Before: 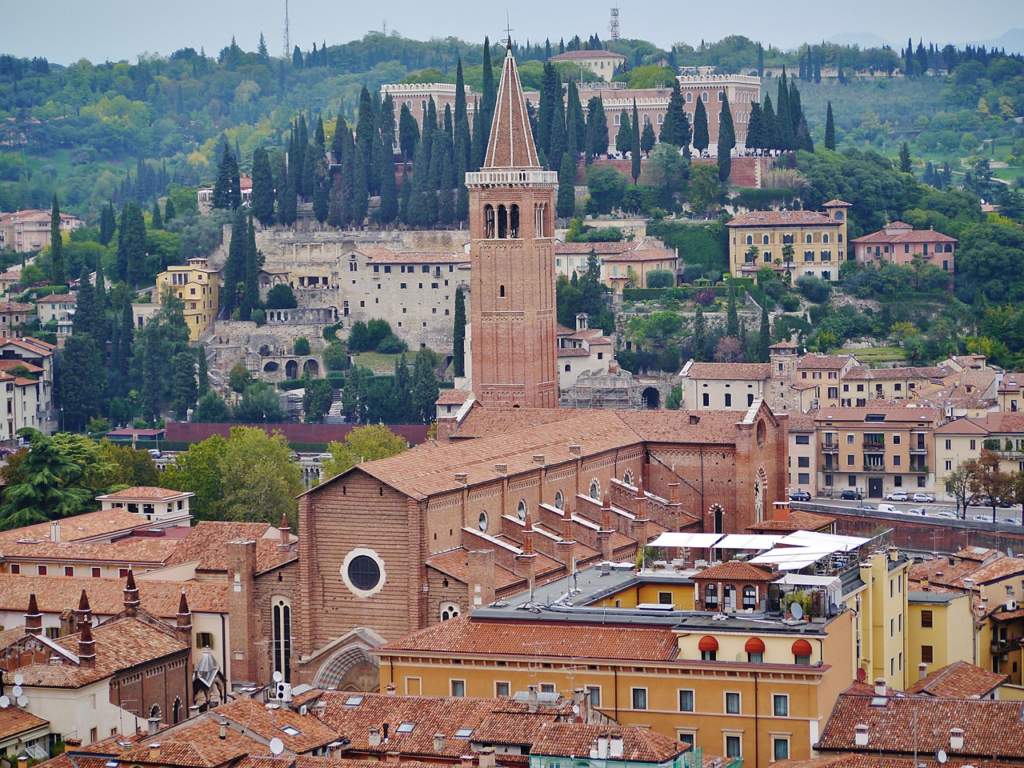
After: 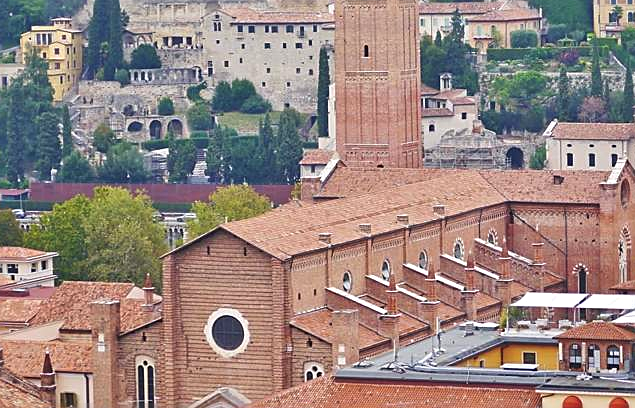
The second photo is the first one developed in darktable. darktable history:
tone equalizer: -8 EV 1 EV, -7 EV 1 EV, -6 EV 1 EV, -5 EV 1 EV, -4 EV 1 EV, -3 EV 0.75 EV, -2 EV 0.5 EV, -1 EV 0.25 EV
exposure: black level correction -0.005, exposure 0.054 EV, compensate highlight preservation false
sharpen: on, module defaults
crop: left 13.312%, top 31.28%, right 24.627%, bottom 15.582%
